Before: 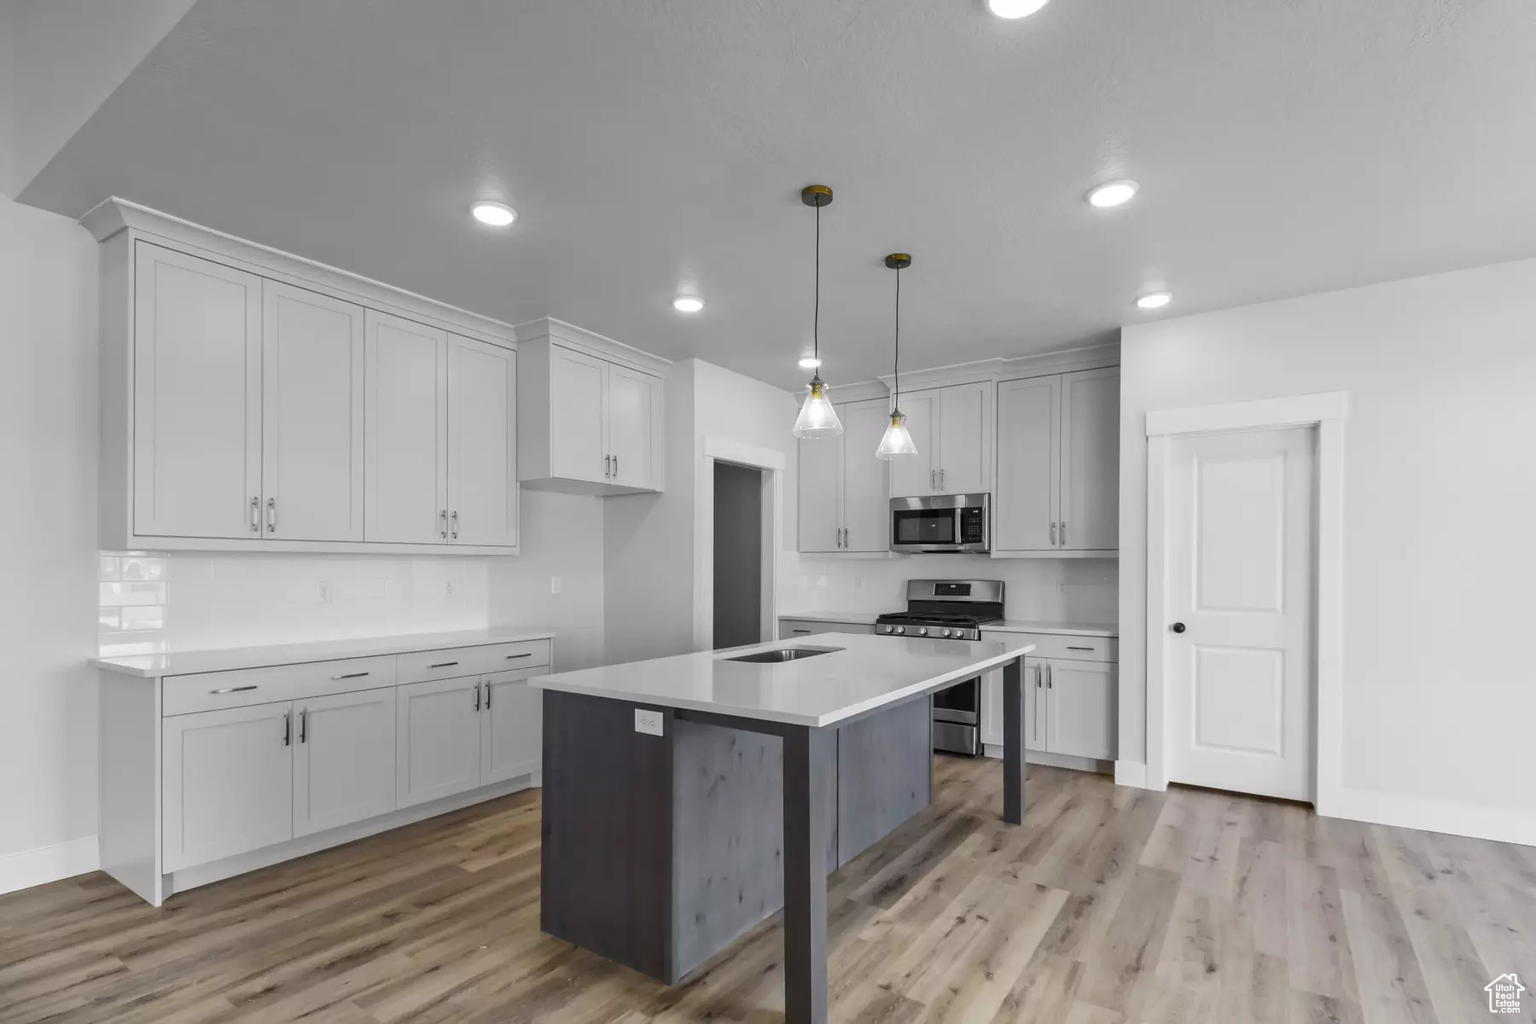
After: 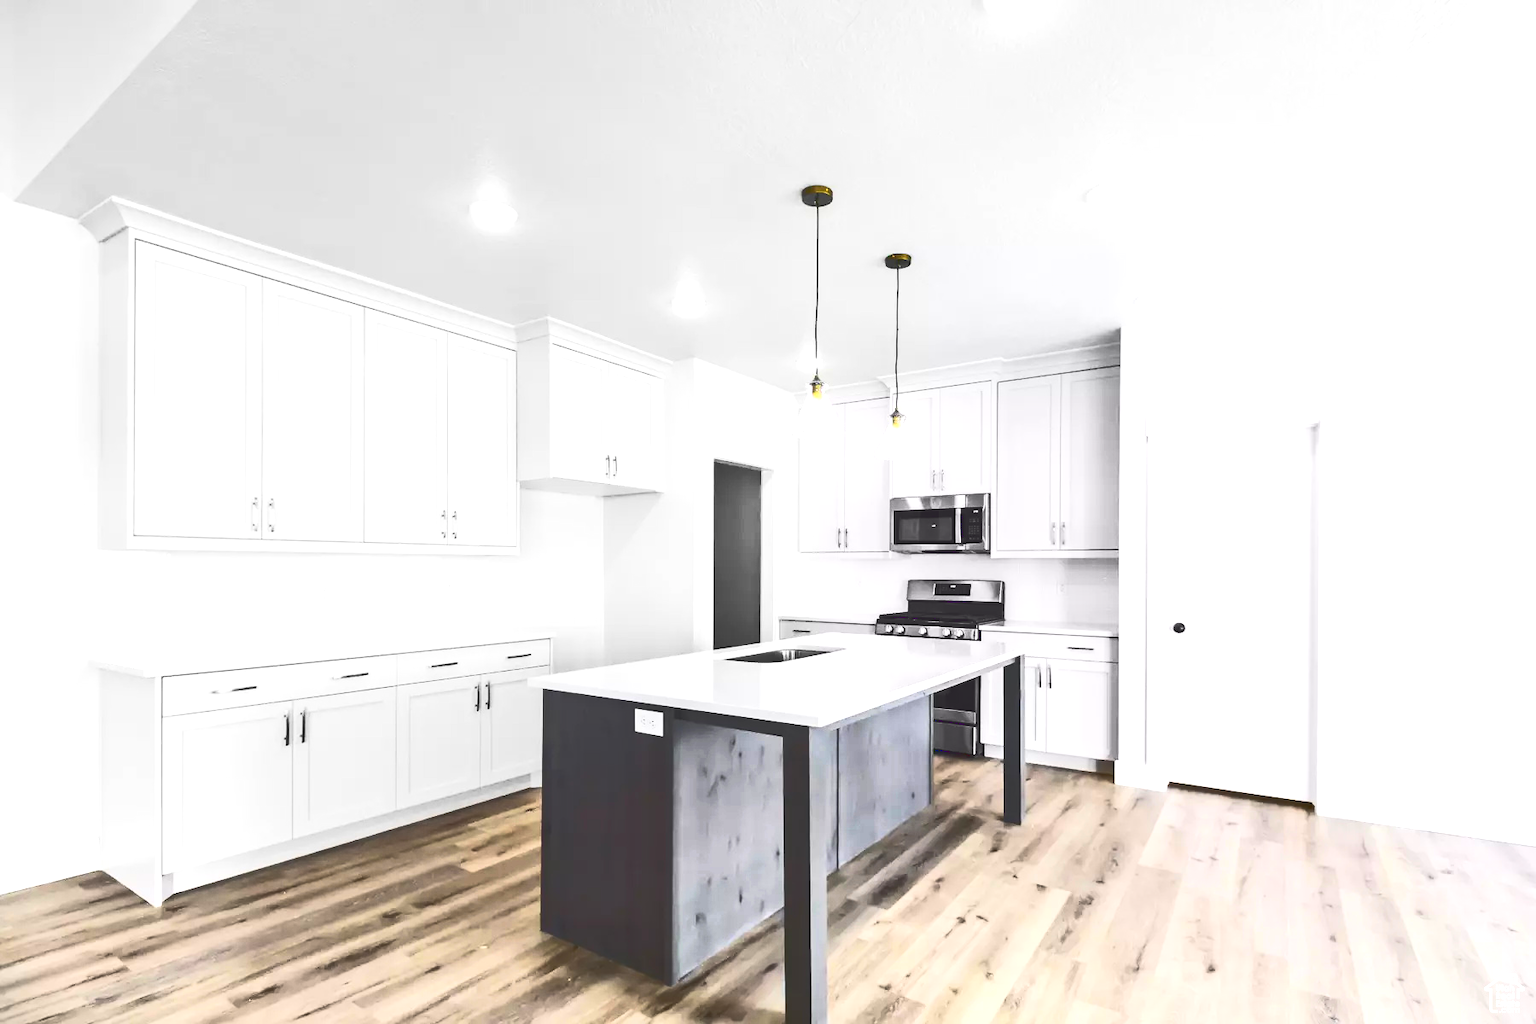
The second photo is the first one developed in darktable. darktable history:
levels: levels [0, 0.48, 0.961]
base curve: curves: ch0 [(0, 0.015) (0.085, 0.116) (0.134, 0.298) (0.19, 0.545) (0.296, 0.764) (0.599, 0.982) (1, 1)]
